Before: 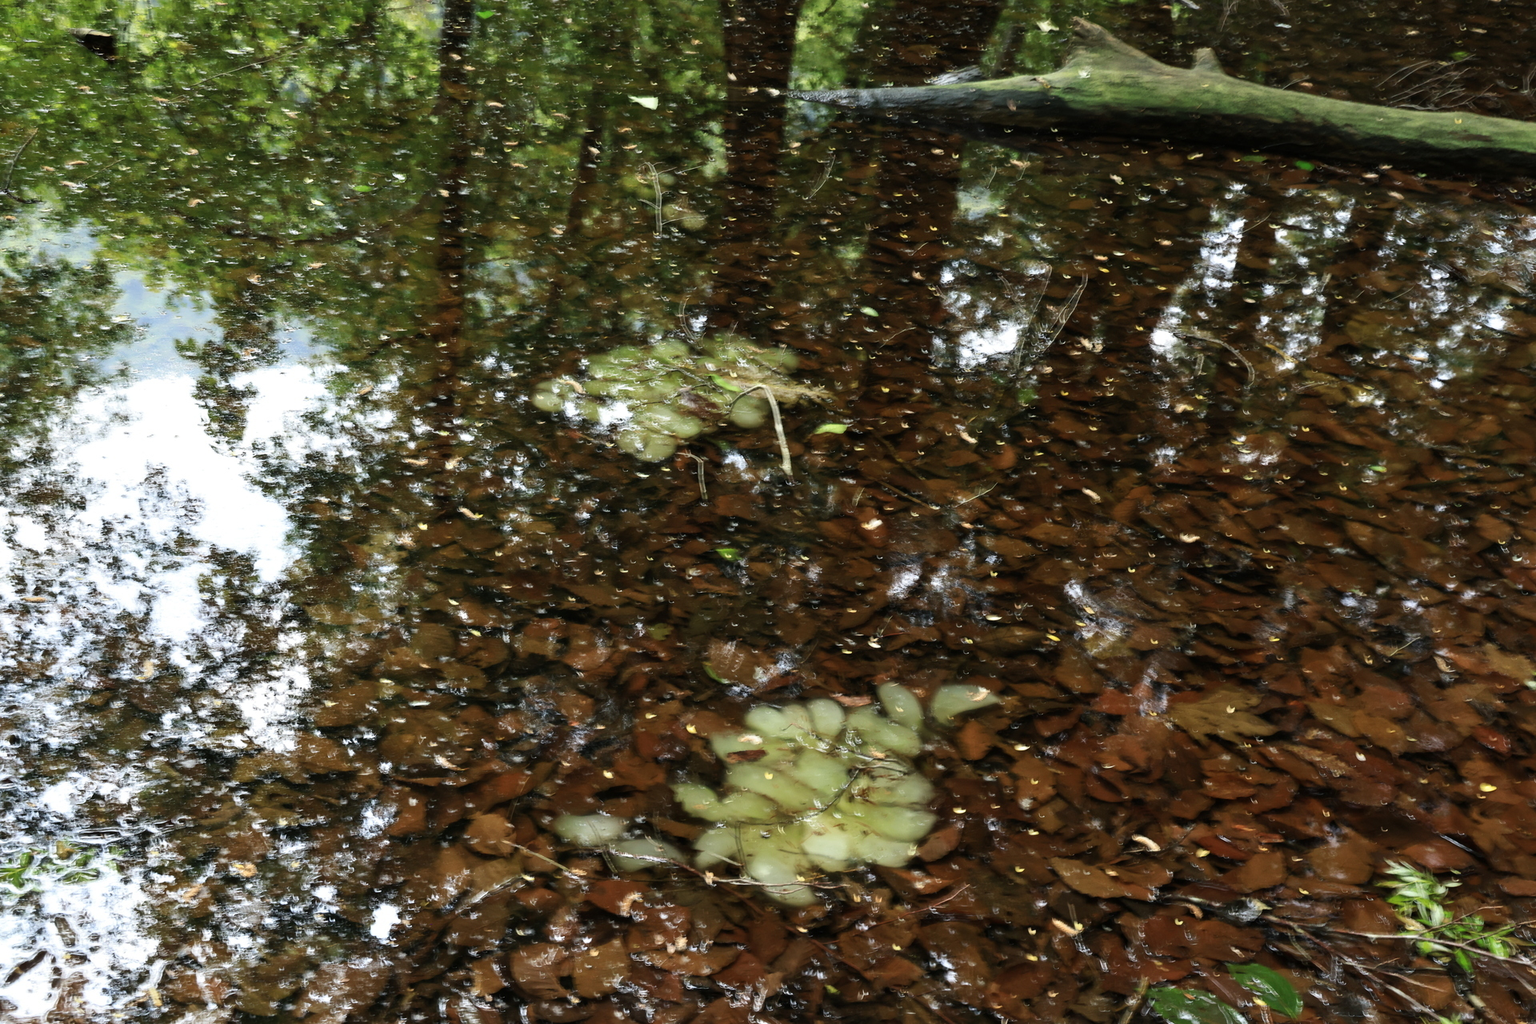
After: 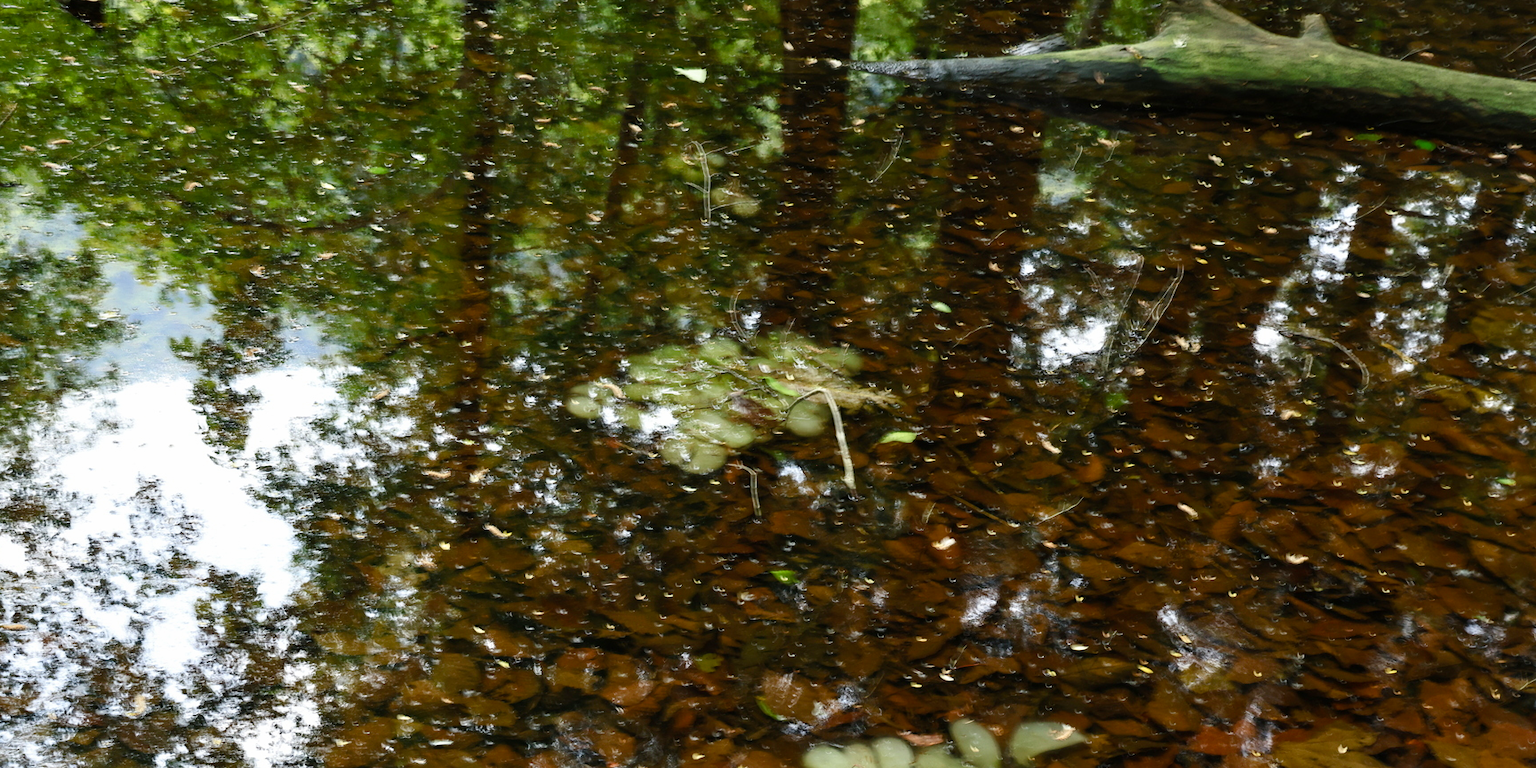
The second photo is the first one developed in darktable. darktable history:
color balance rgb: perceptual saturation grading › global saturation 20%, perceptual saturation grading › highlights -25%, perceptual saturation grading › shadows 25%
exposure: exposure -0.01 EV, compensate highlight preservation false
crop: left 1.509%, top 3.452%, right 7.696%, bottom 28.452%
